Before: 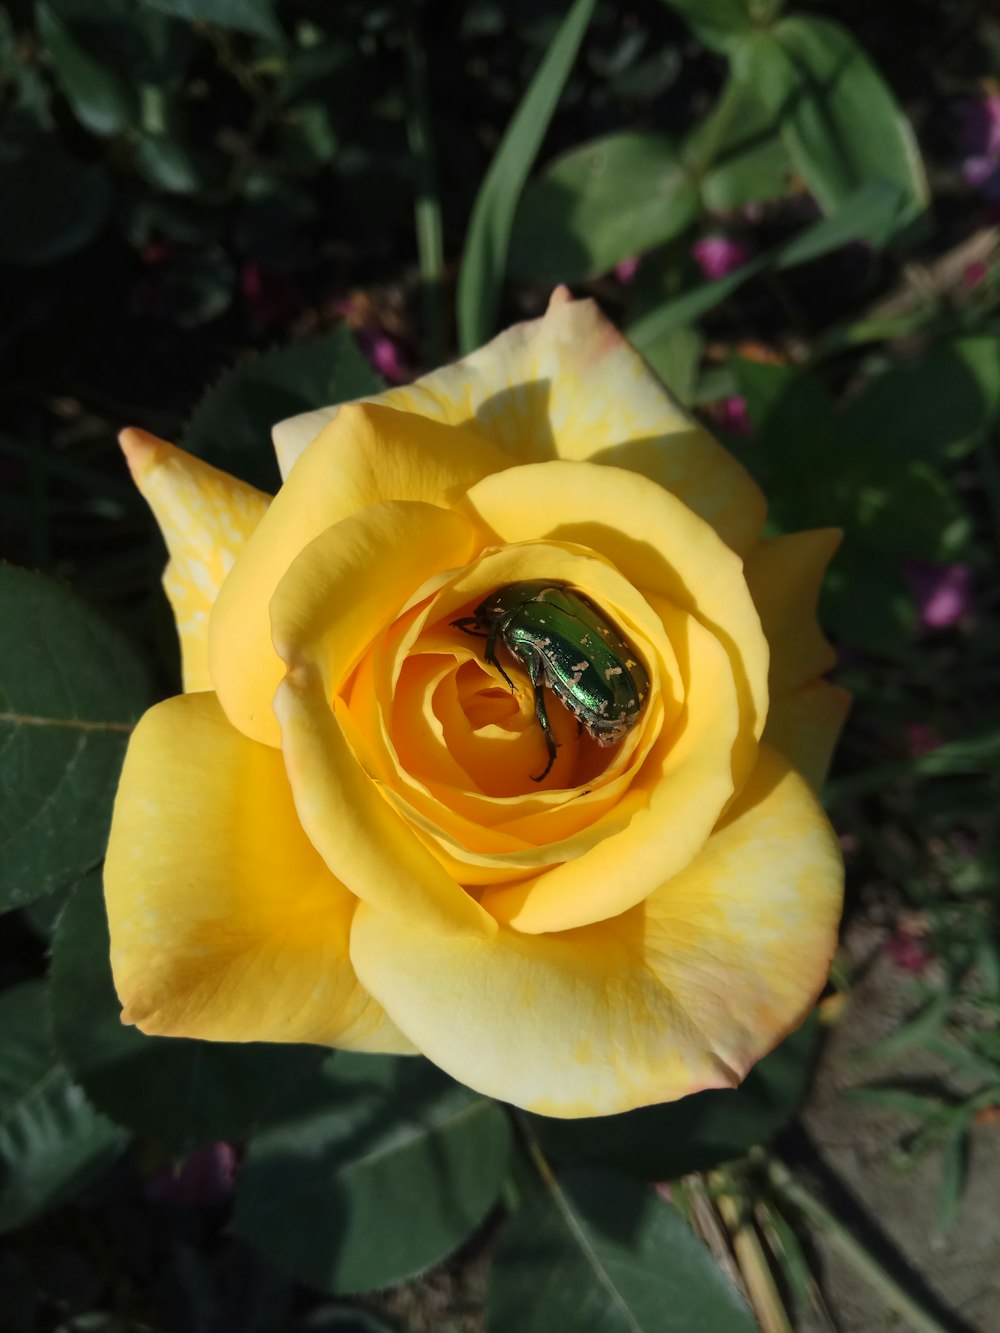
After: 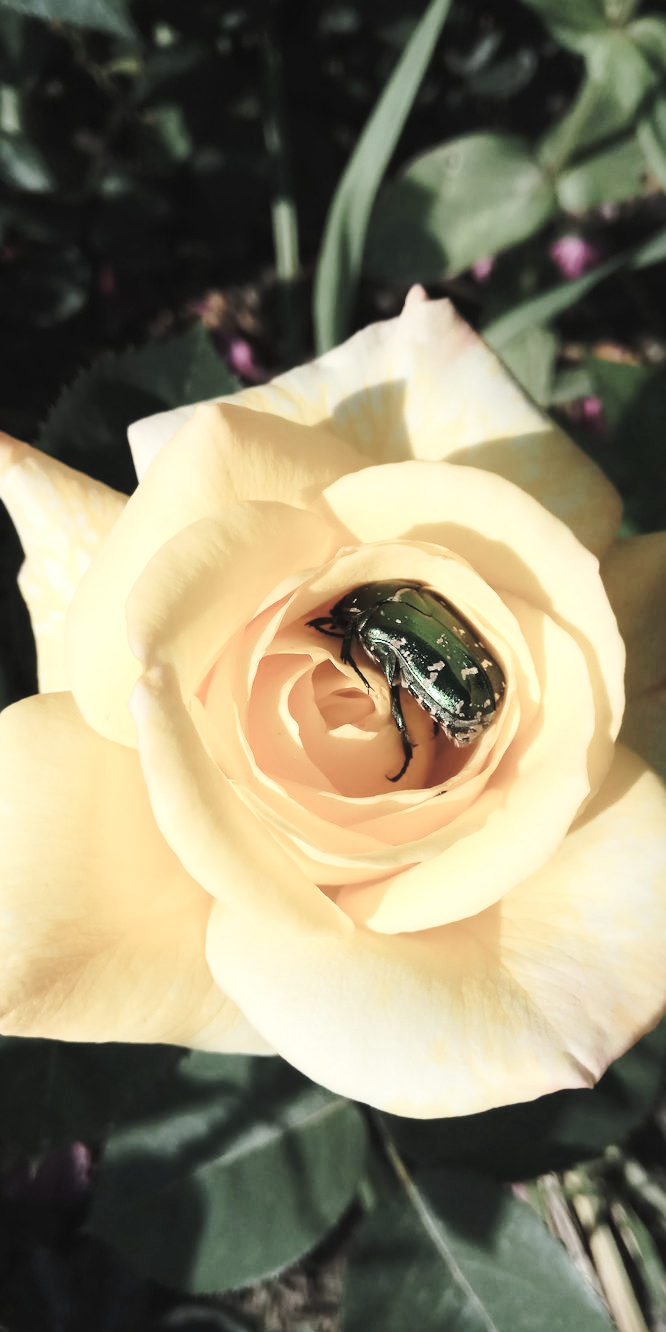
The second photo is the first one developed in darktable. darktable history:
crop and rotate: left 14.402%, right 18.975%
contrast brightness saturation: brightness 0.183, saturation -0.481
tone equalizer: -8 EV -0.45 EV, -7 EV -0.401 EV, -6 EV -0.369 EV, -5 EV -0.208 EV, -3 EV 0.242 EV, -2 EV 0.338 EV, -1 EV 0.402 EV, +0 EV 0.44 EV, edges refinement/feathering 500, mask exposure compensation -1.57 EV, preserve details no
exposure: exposure 0.177 EV, compensate exposure bias true, compensate highlight preservation false
tone curve: curves: ch0 [(0, 0.023) (0.103, 0.087) (0.295, 0.297) (0.445, 0.531) (0.553, 0.665) (0.735, 0.843) (0.994, 1)]; ch1 [(0, 0) (0.414, 0.395) (0.447, 0.447) (0.485, 0.5) (0.512, 0.524) (0.542, 0.581) (0.581, 0.632) (0.646, 0.715) (1, 1)]; ch2 [(0, 0) (0.369, 0.388) (0.449, 0.431) (0.478, 0.471) (0.516, 0.517) (0.579, 0.624) (0.674, 0.775) (1, 1)], preserve colors none
